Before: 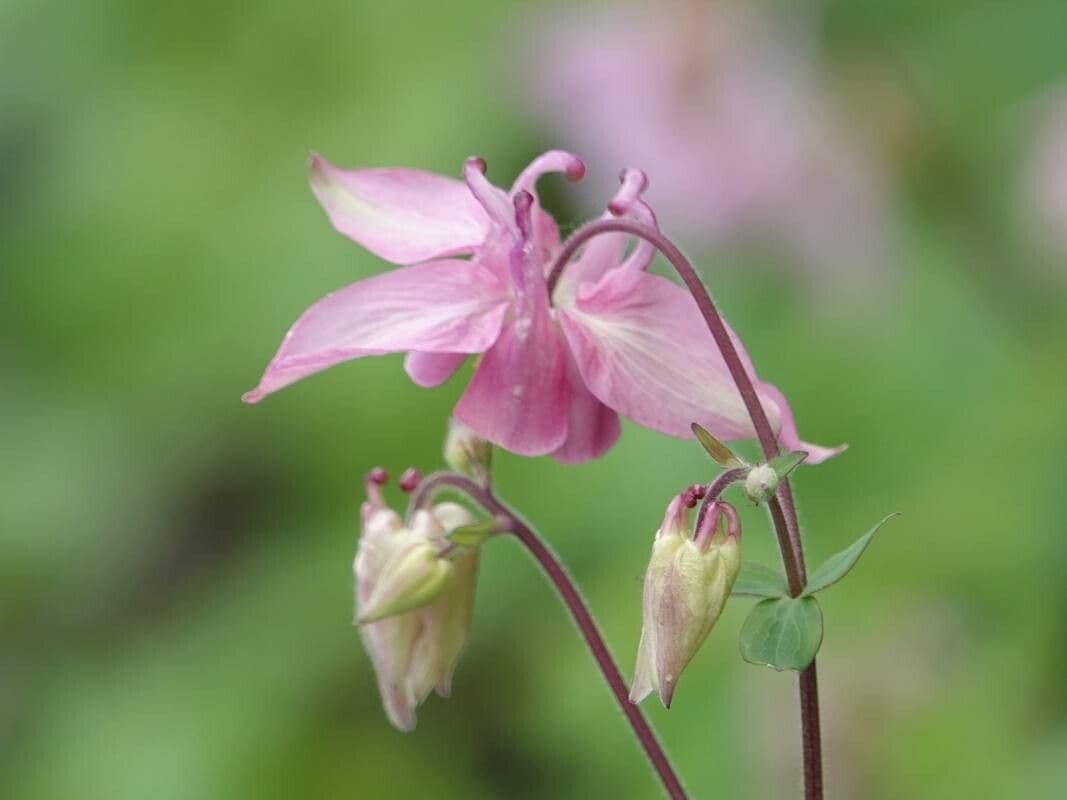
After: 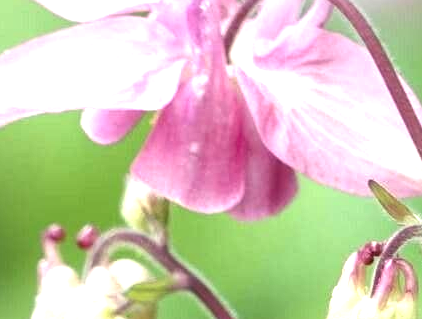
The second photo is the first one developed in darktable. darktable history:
exposure: black level correction 0, exposure 1.125 EV, compensate highlight preservation false
local contrast: mode bilateral grid, contrast 25, coarseness 60, detail 151%, midtone range 0.2
crop: left 30.288%, top 30.419%, right 30.158%, bottom 29.599%
